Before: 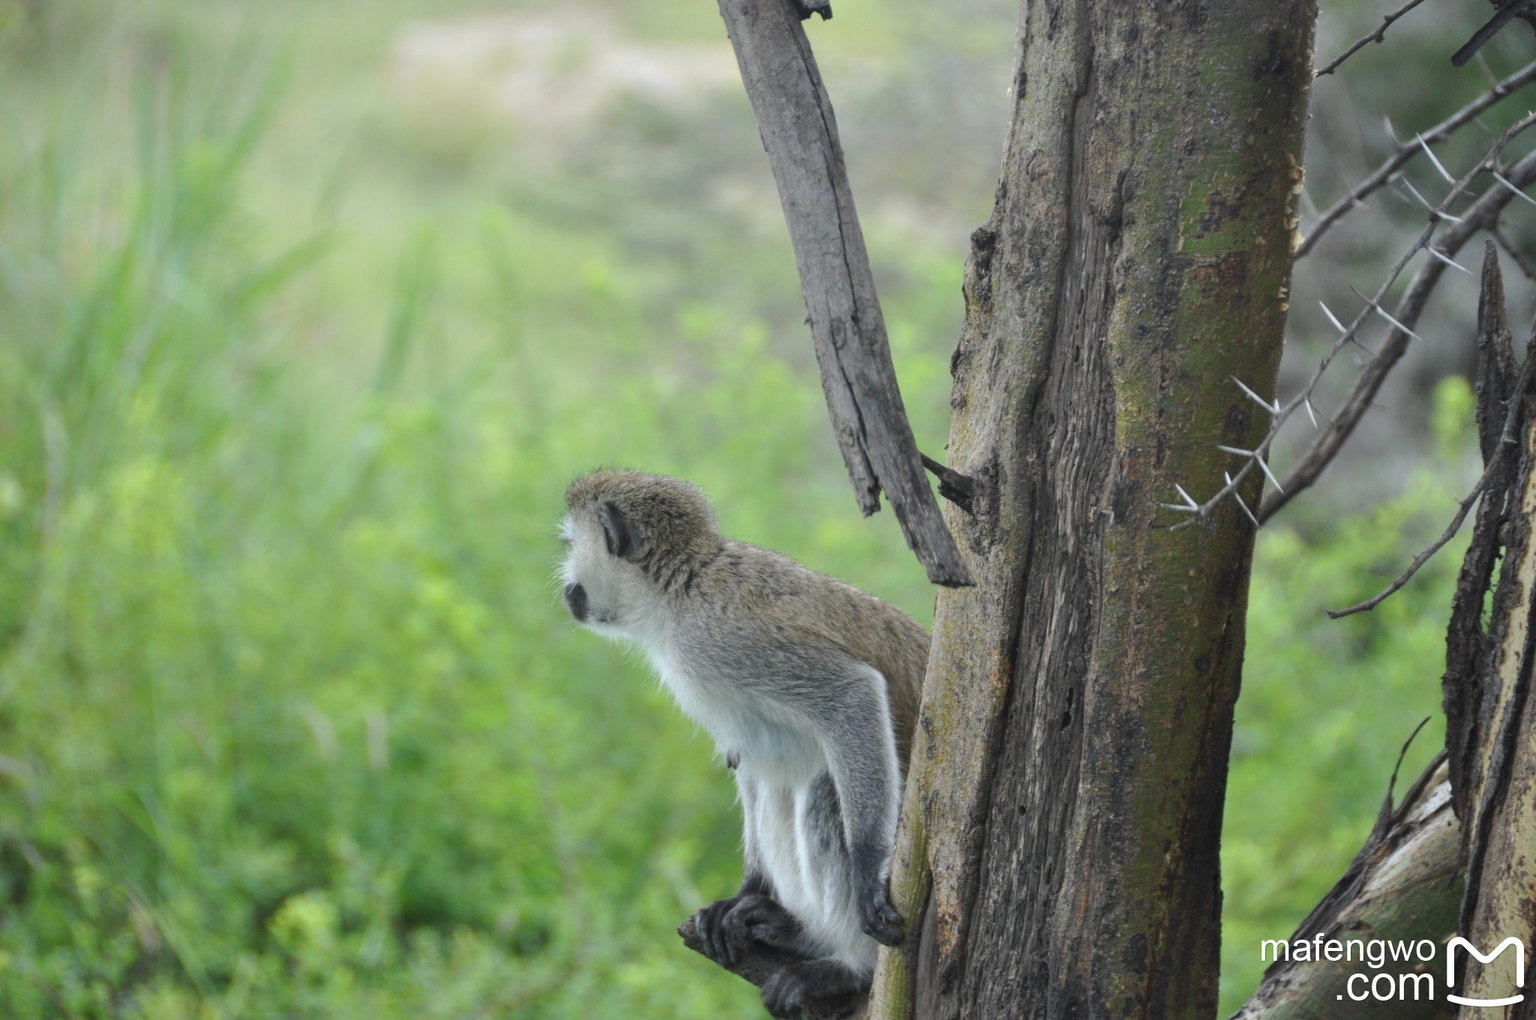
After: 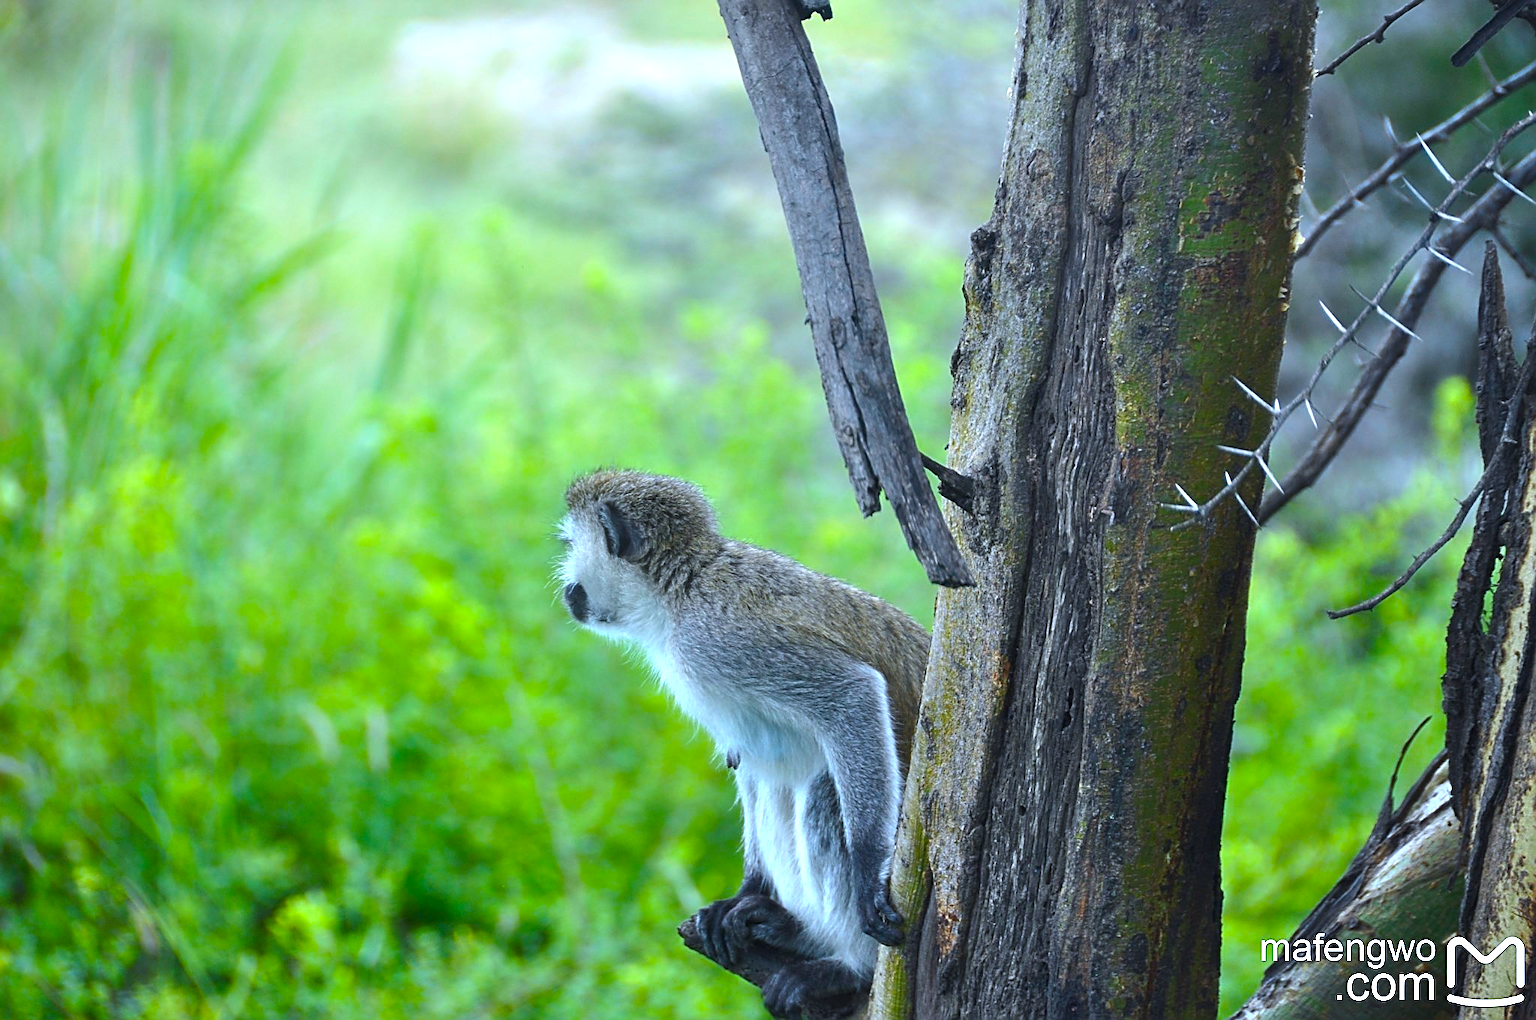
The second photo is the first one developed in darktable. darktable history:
sharpen: amount 0.901
white balance: red 0.931, blue 1.11
color balance rgb: linear chroma grading › global chroma 9%, perceptual saturation grading › global saturation 36%, perceptual saturation grading › shadows 35%, perceptual brilliance grading › global brilliance 21.21%, perceptual brilliance grading › shadows -35%, global vibrance 21.21%
rotate and perspective: crop left 0, crop top 0
